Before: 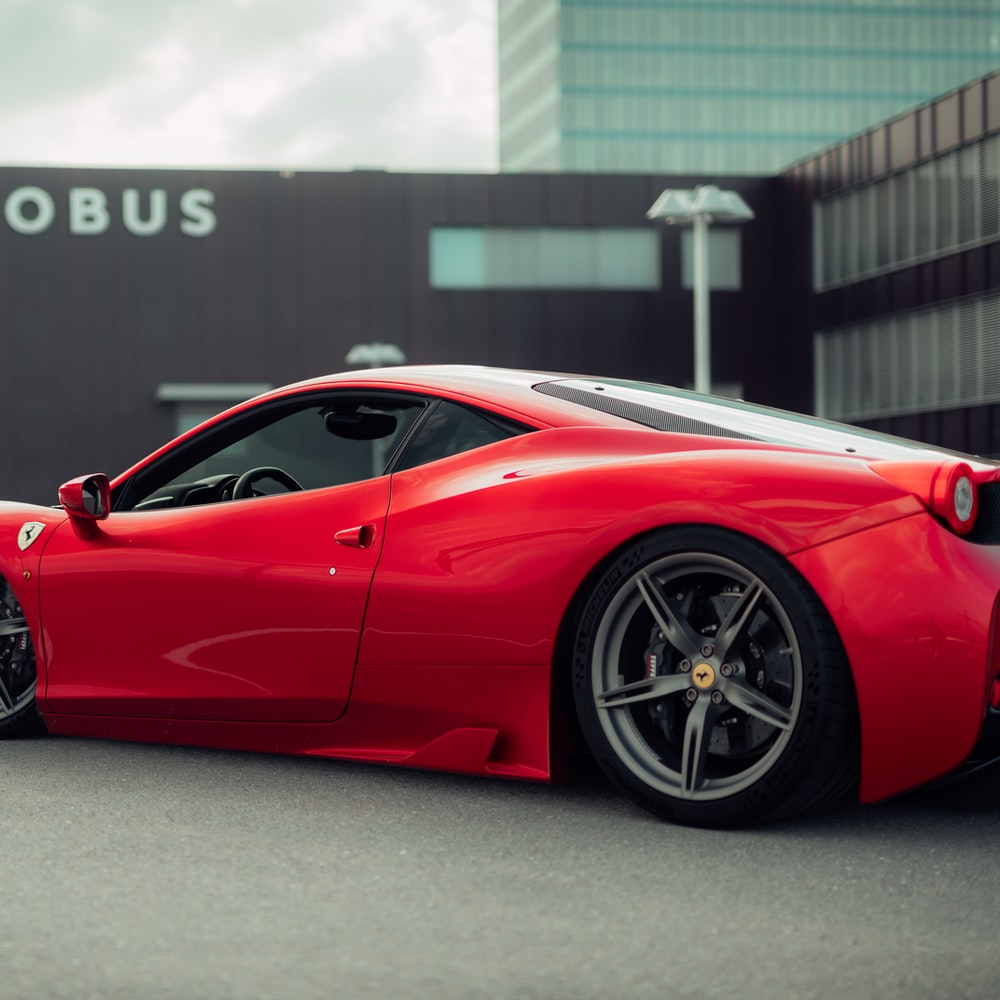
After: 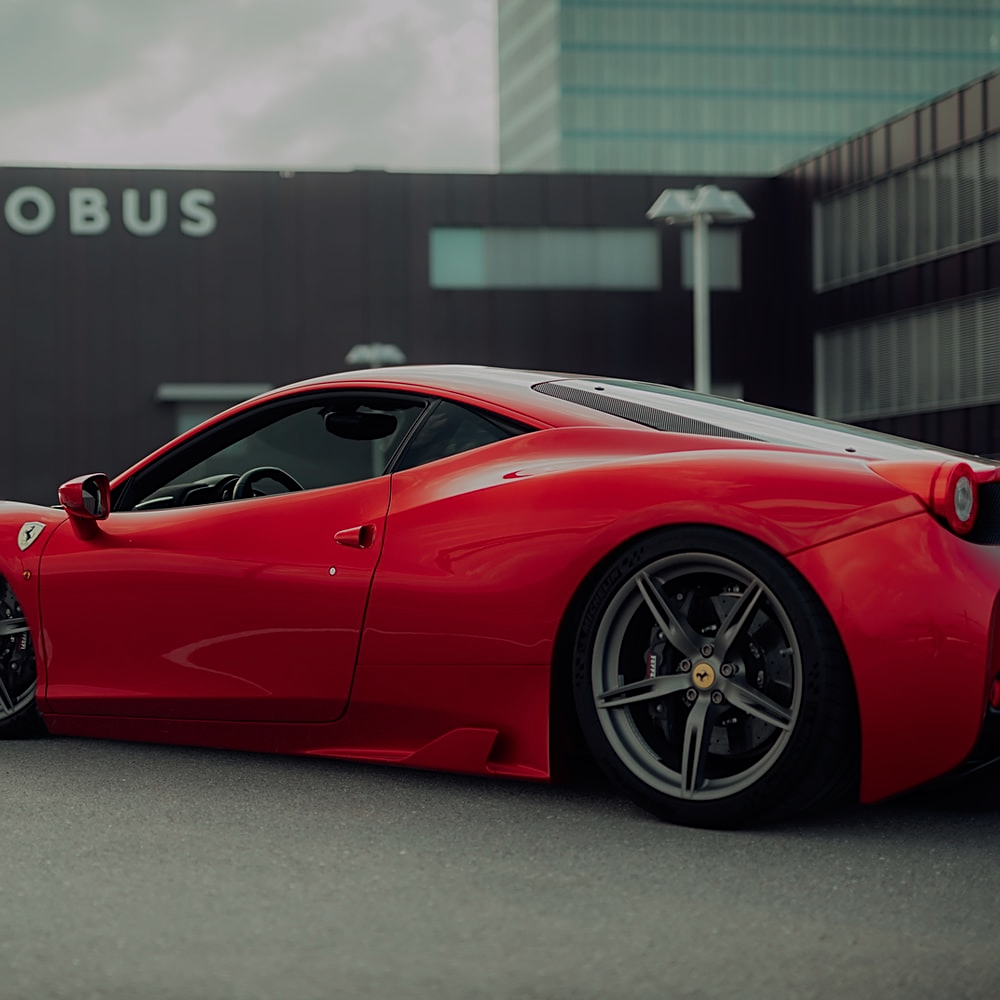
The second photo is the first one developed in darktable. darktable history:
exposure: exposure -0.901 EV, compensate highlight preservation false
sharpen: amount 0.534
